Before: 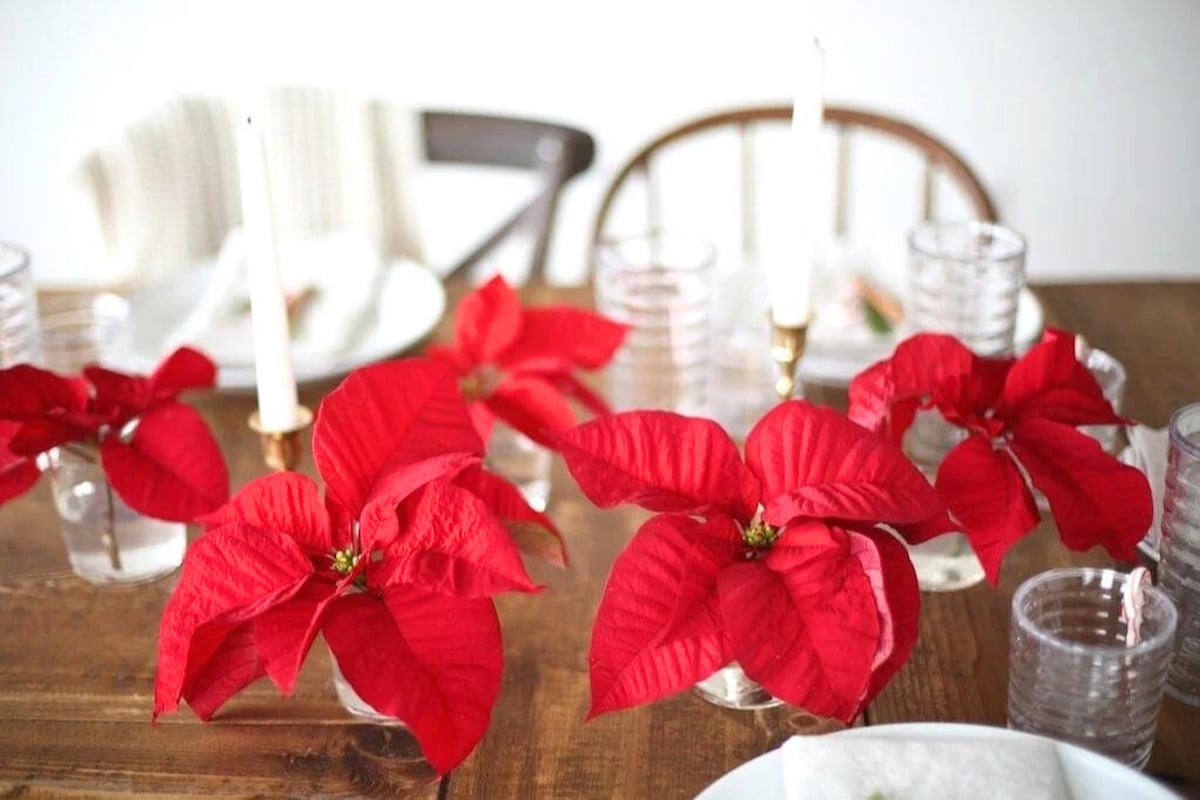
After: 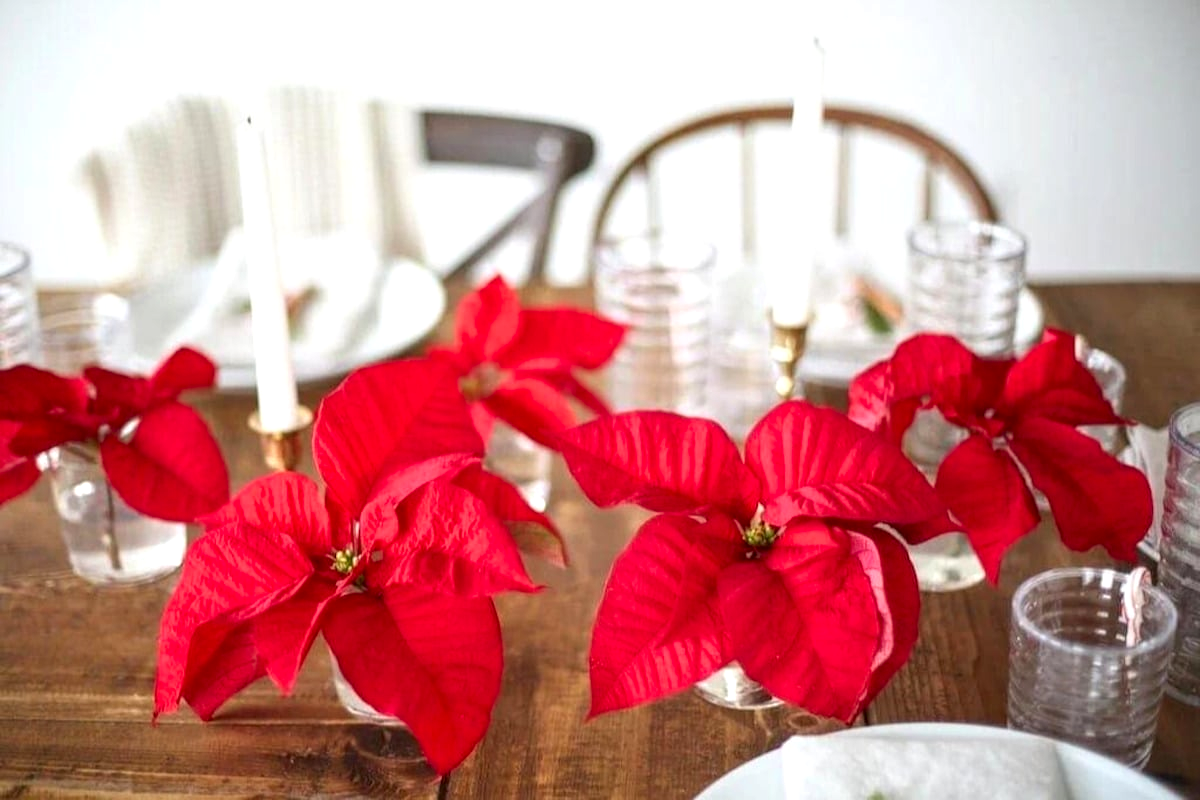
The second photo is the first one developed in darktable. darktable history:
local contrast: detail 130%
color correction: highlights b* -0.008, saturation 1.11
